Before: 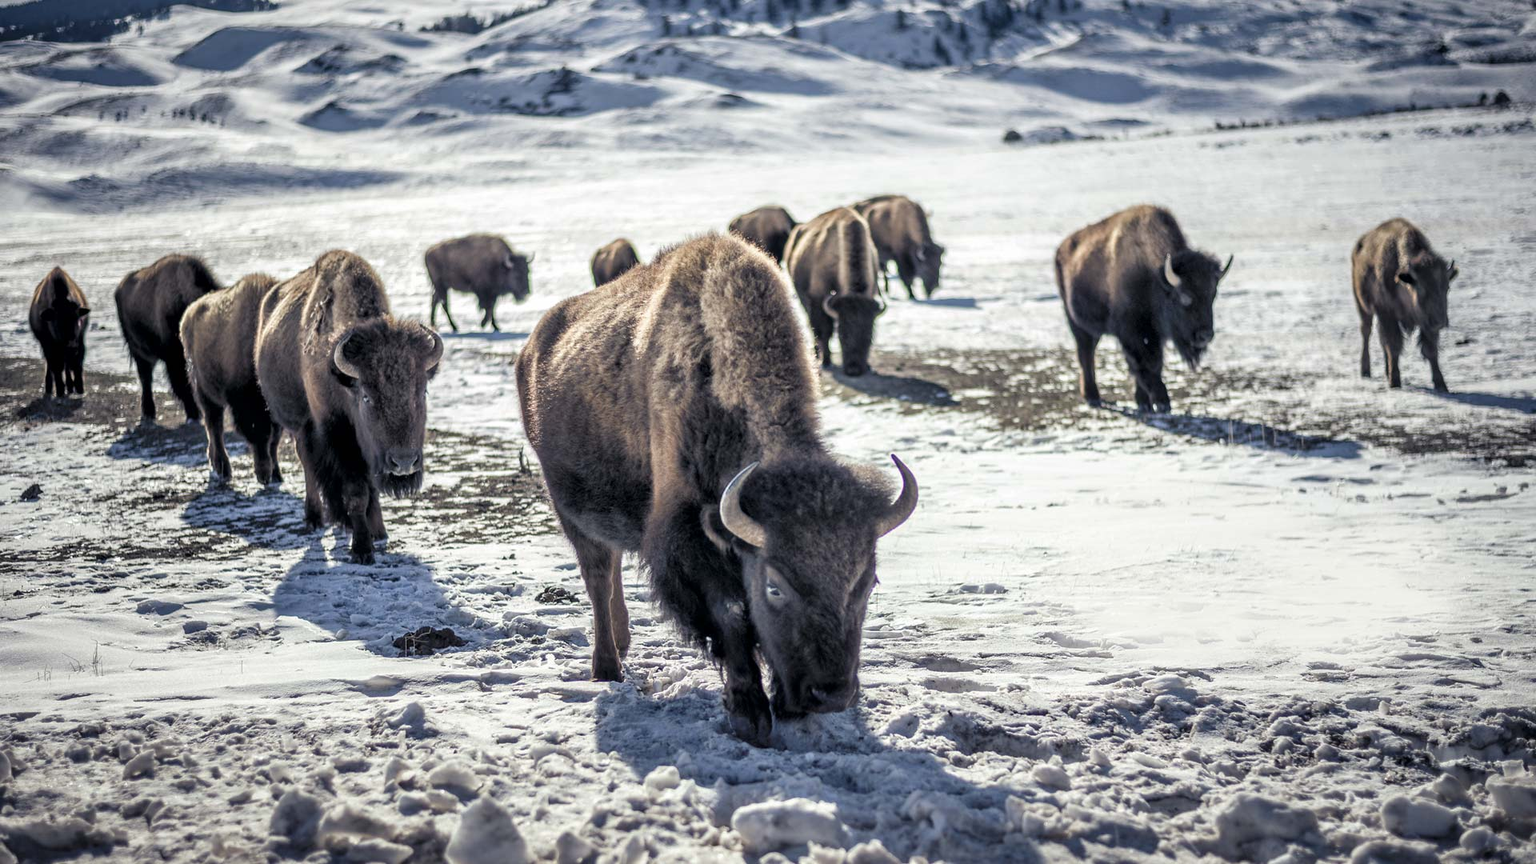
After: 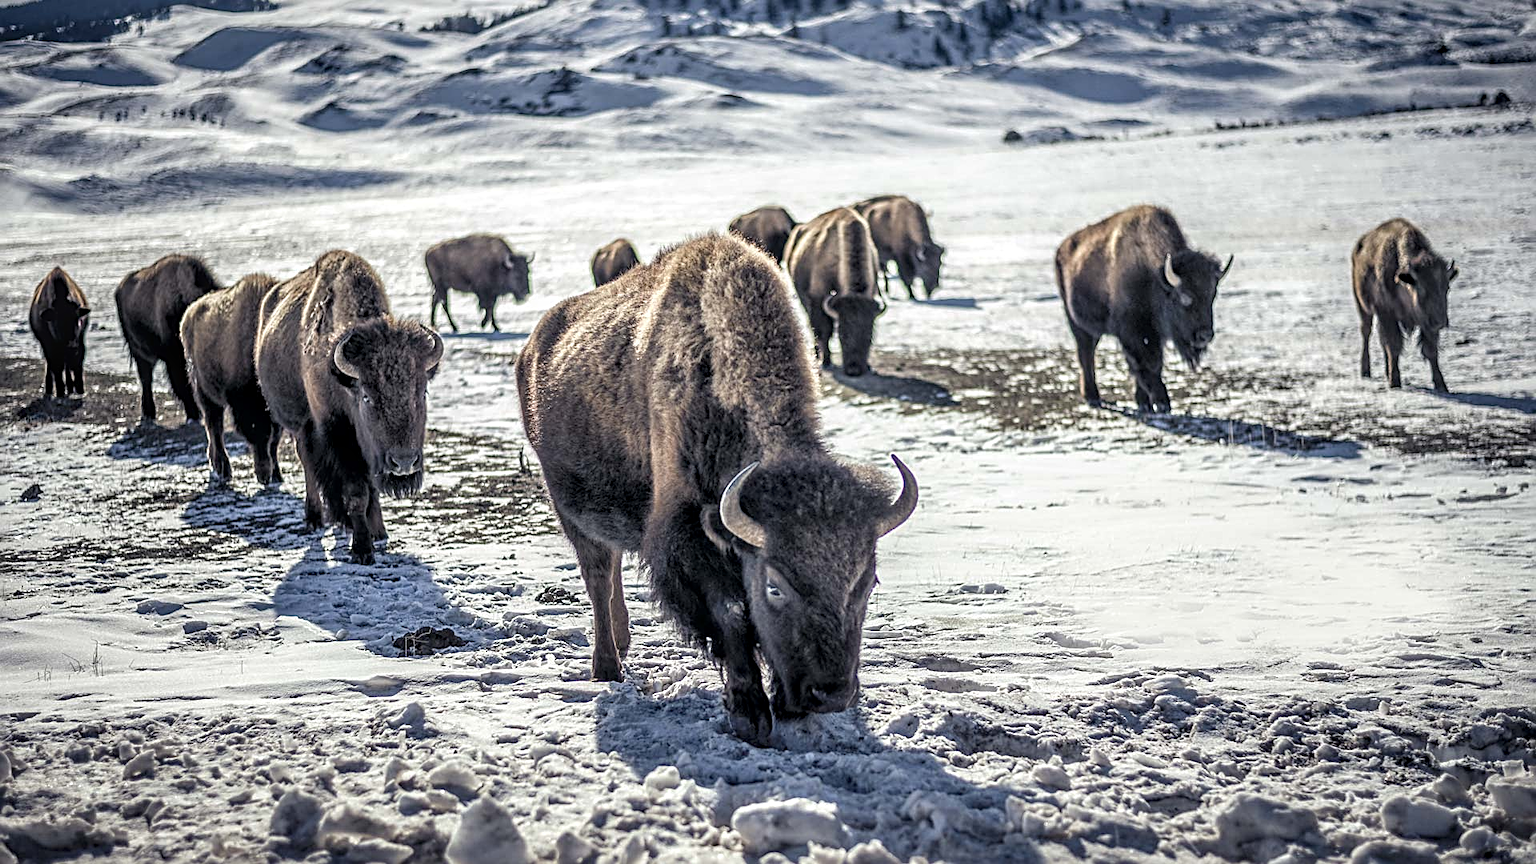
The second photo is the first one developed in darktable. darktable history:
local contrast: on, module defaults
sharpen: radius 2.543, amount 0.636
